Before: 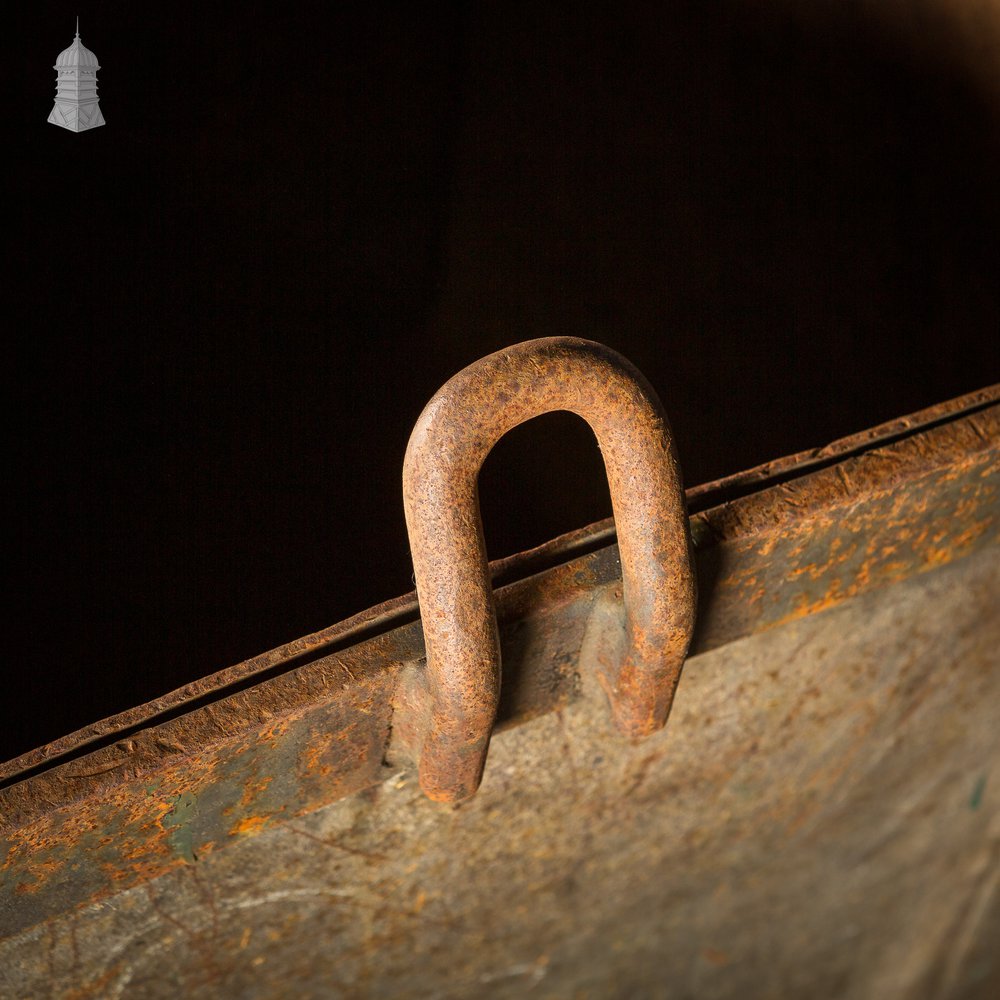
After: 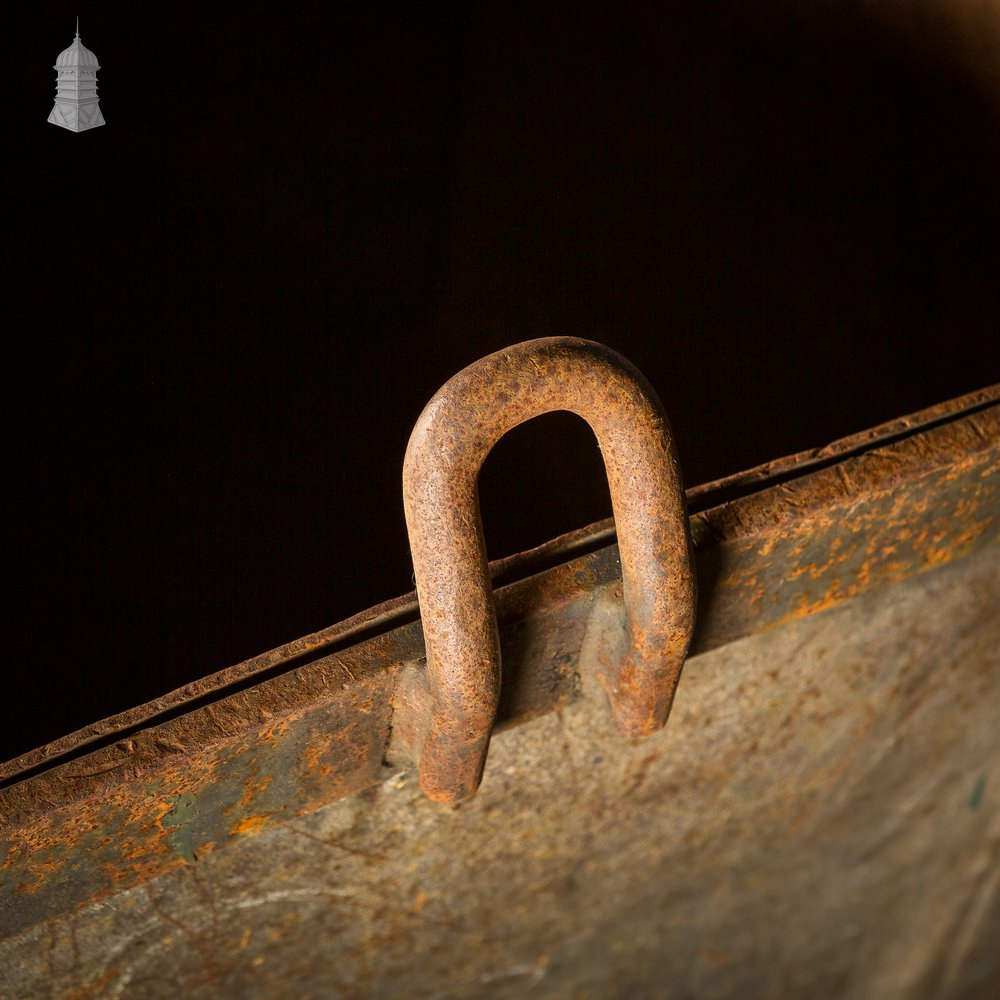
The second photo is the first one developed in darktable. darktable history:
contrast brightness saturation: contrast 0.029, brightness -0.04
